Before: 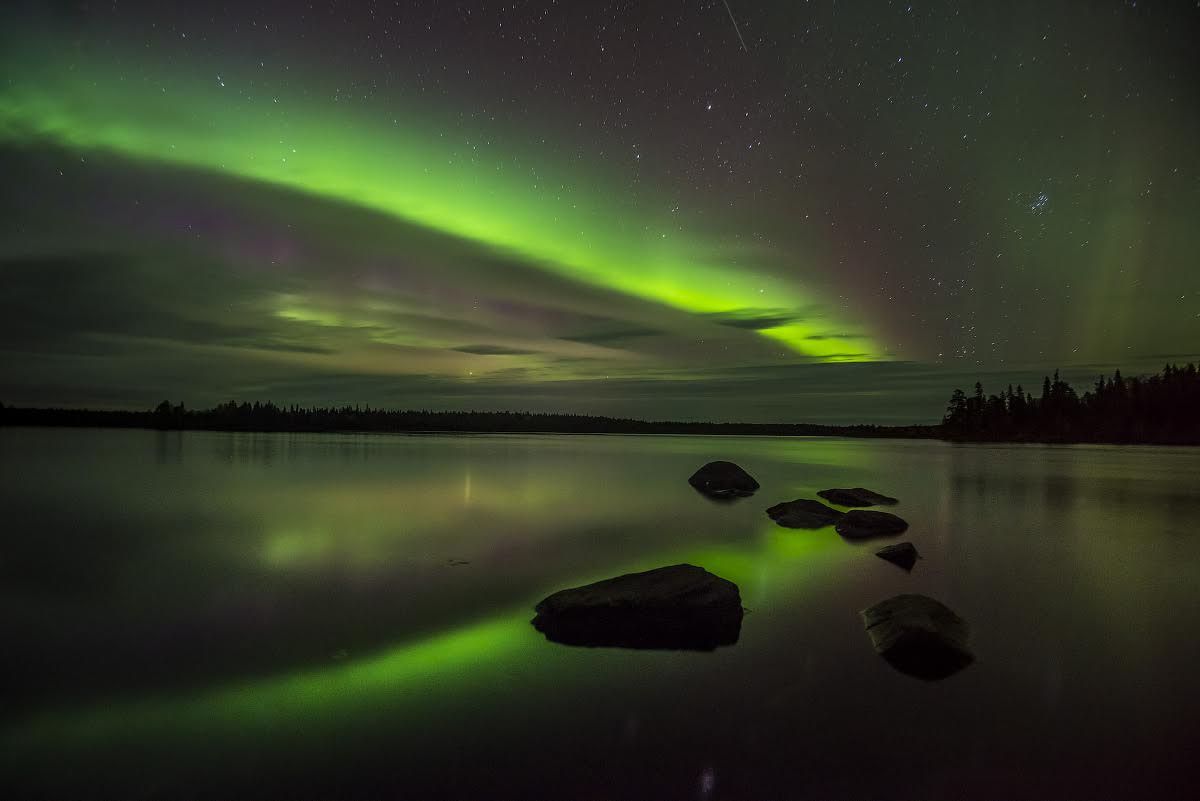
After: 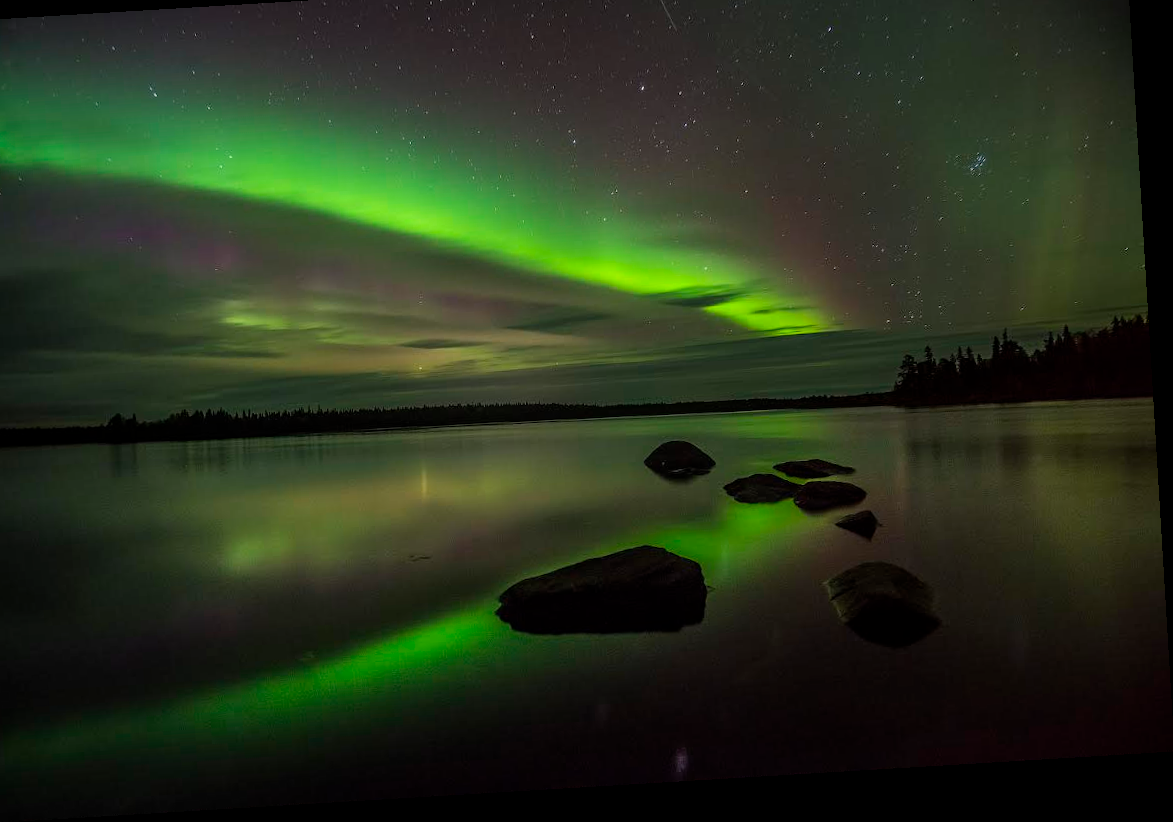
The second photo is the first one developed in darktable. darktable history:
crop and rotate: angle 3.47°, left 5.832%, top 5.672%
